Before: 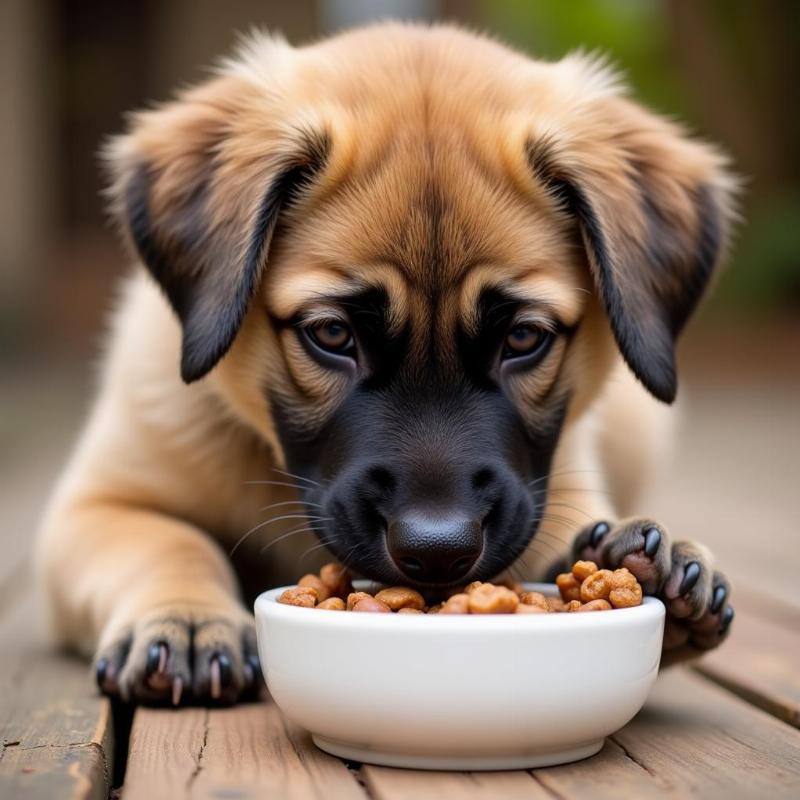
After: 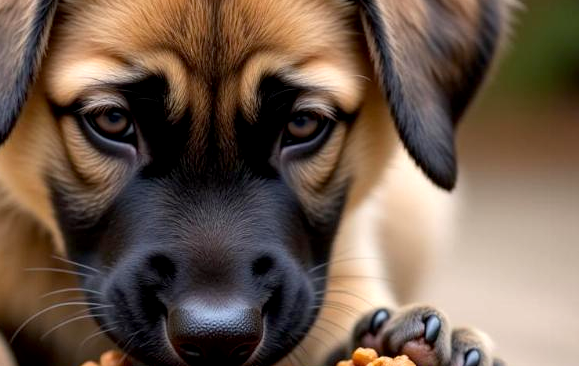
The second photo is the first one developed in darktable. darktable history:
crop and rotate: left 27.507%, top 26.86%, bottom 27.309%
exposure: black level correction 0.003, exposure 0.389 EV, compensate exposure bias true, compensate highlight preservation false
